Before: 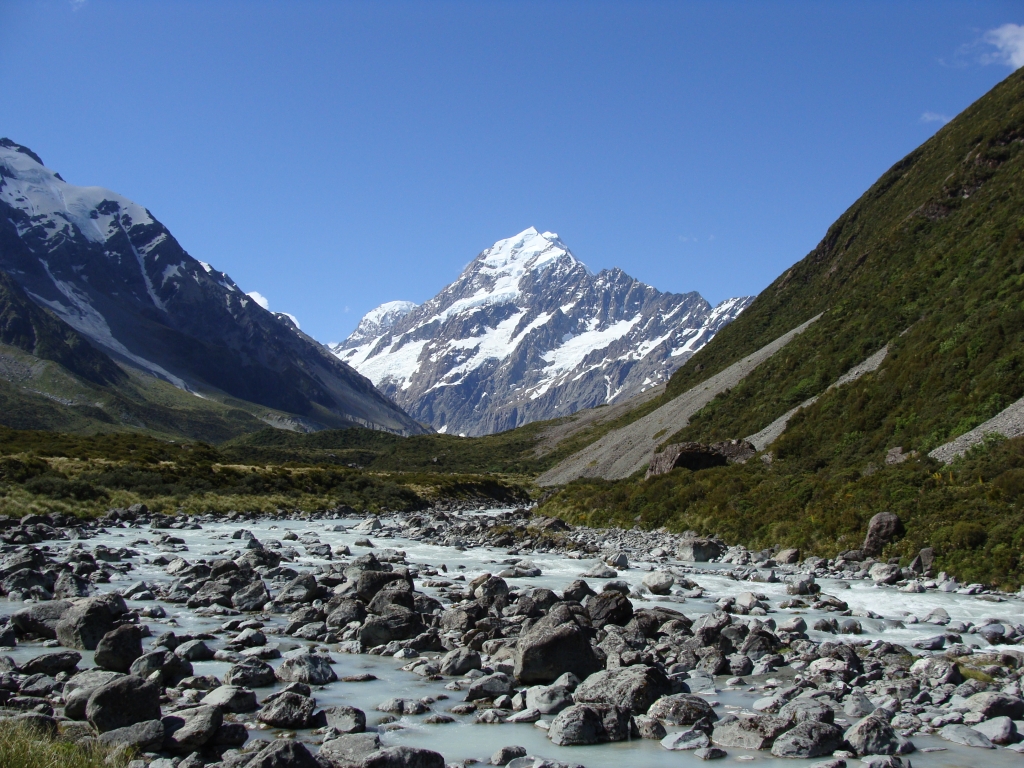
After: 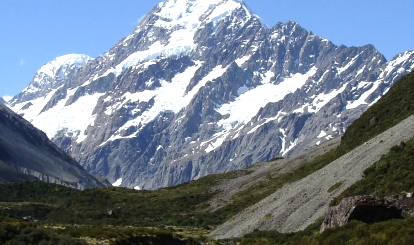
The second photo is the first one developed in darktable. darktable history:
tone equalizer: -8 EV -0.417 EV, -7 EV -0.389 EV, -6 EV -0.333 EV, -5 EV -0.222 EV, -3 EV 0.222 EV, -2 EV 0.333 EV, -1 EV 0.389 EV, +0 EV 0.417 EV, edges refinement/feathering 500, mask exposure compensation -1.57 EV, preserve details no
crop: left 31.751%, top 32.172%, right 27.8%, bottom 35.83%
